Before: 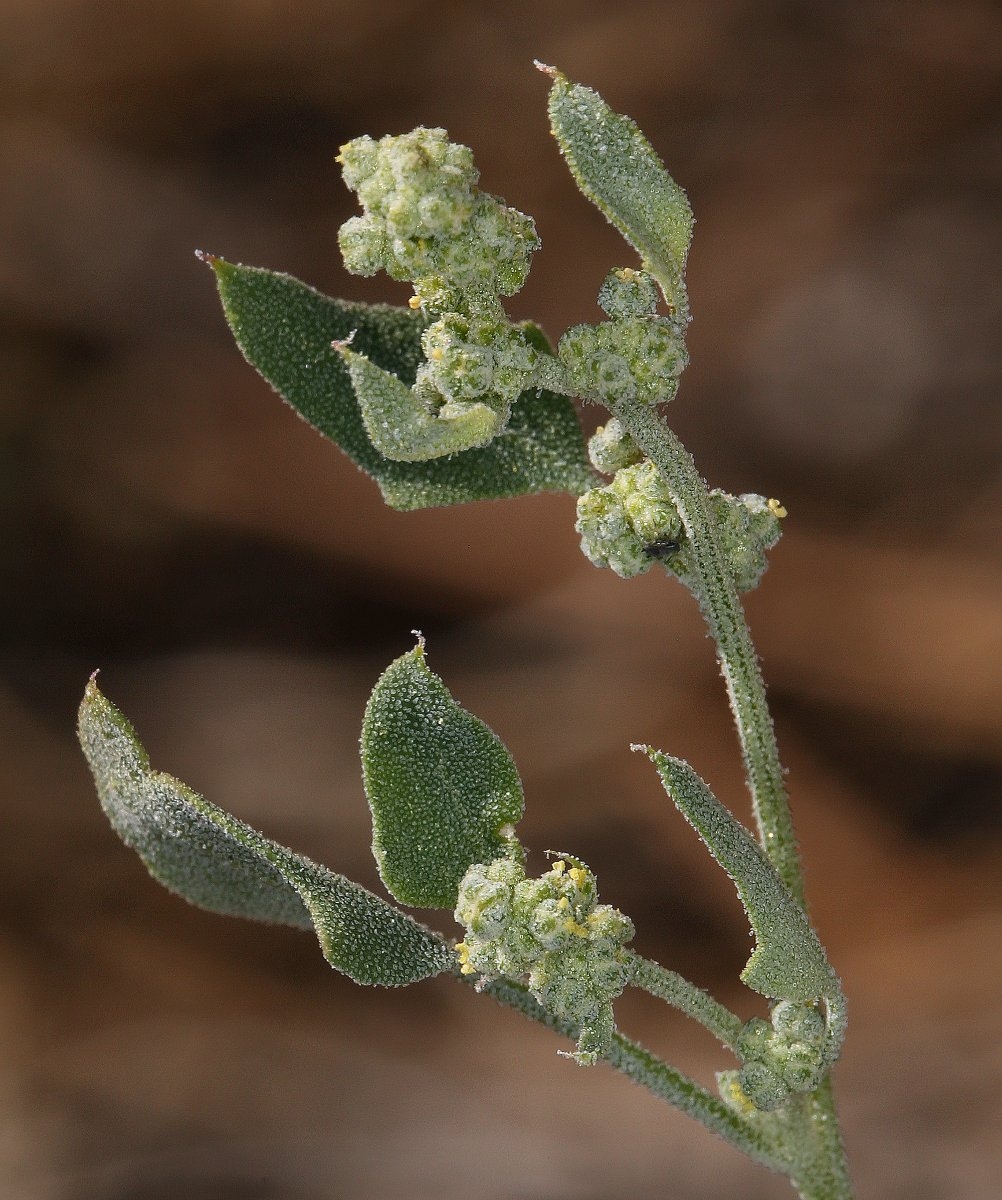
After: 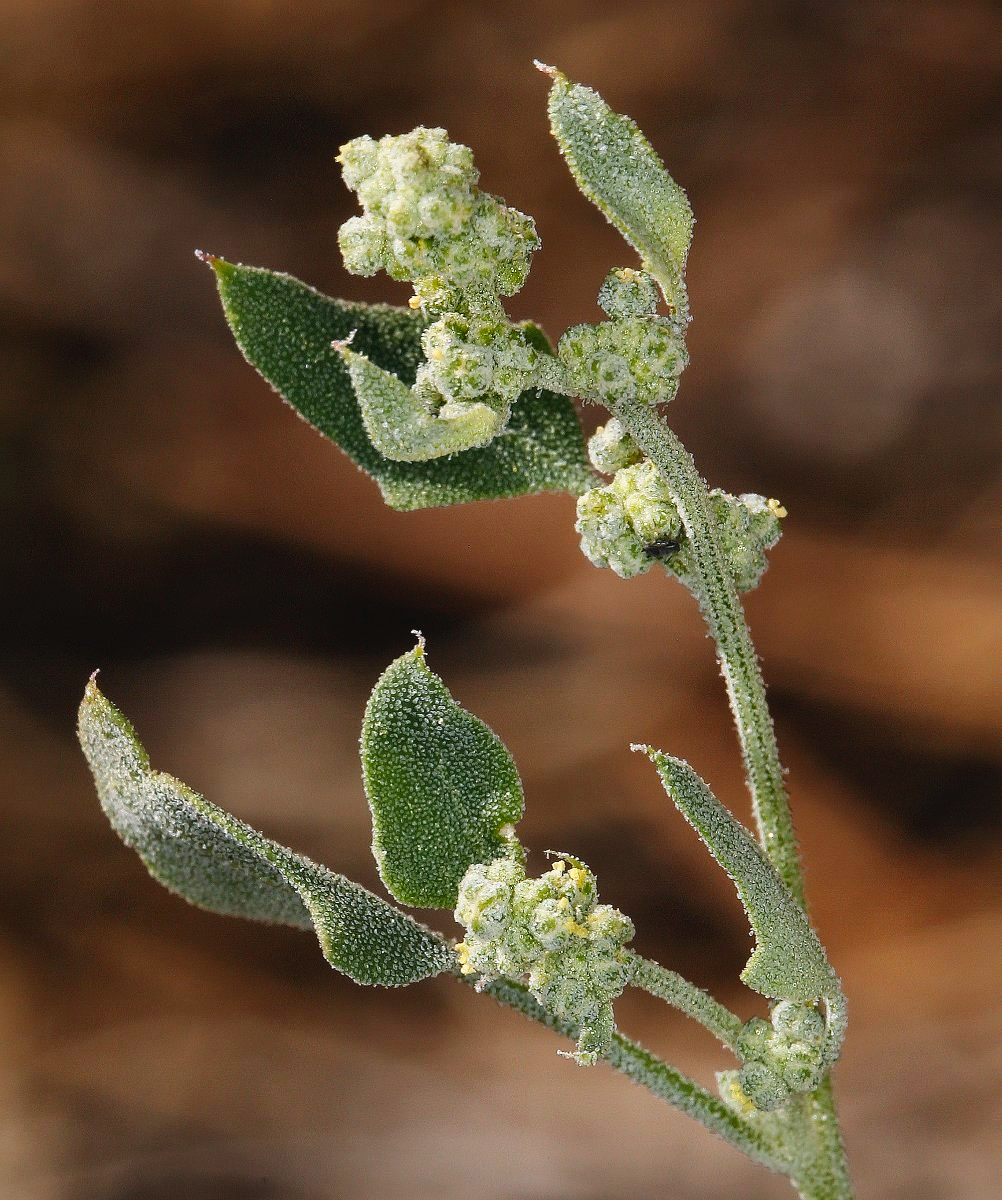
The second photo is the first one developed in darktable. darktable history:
tone curve: curves: ch0 [(0, 0.023) (0.087, 0.065) (0.184, 0.168) (0.45, 0.54) (0.57, 0.683) (0.722, 0.825) (0.877, 0.948) (1, 1)]; ch1 [(0, 0) (0.388, 0.369) (0.447, 0.447) (0.505, 0.5) (0.534, 0.528) (0.573, 0.583) (0.663, 0.68) (1, 1)]; ch2 [(0, 0) (0.314, 0.223) (0.427, 0.405) (0.492, 0.505) (0.531, 0.55) (0.589, 0.599) (1, 1)], preserve colors none
